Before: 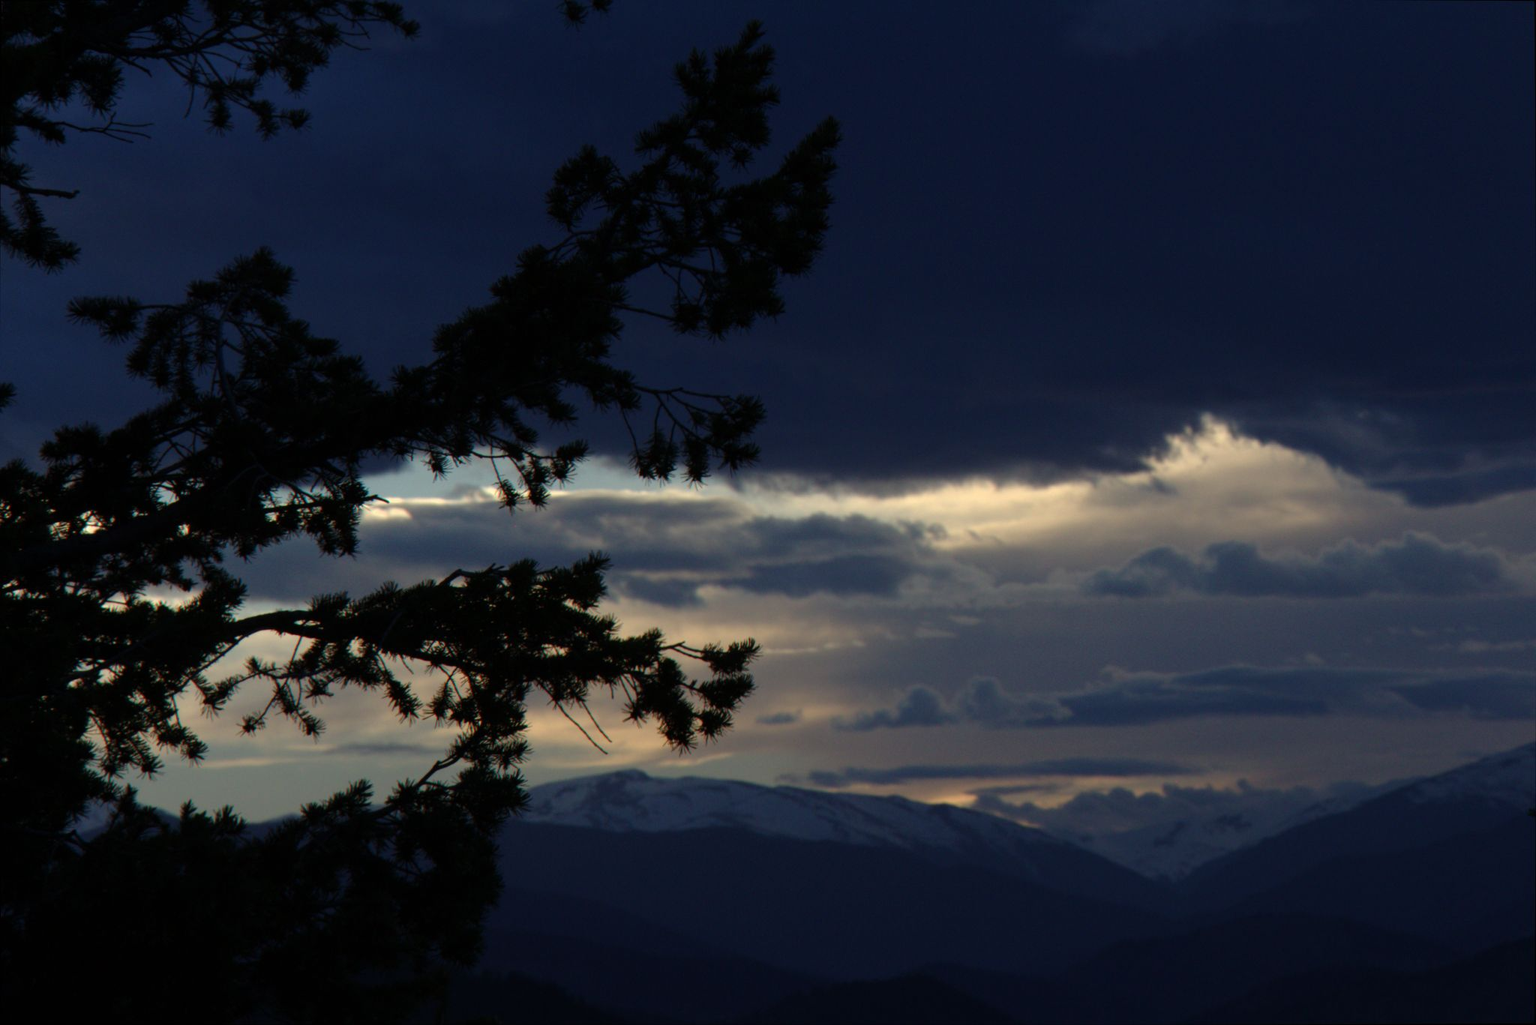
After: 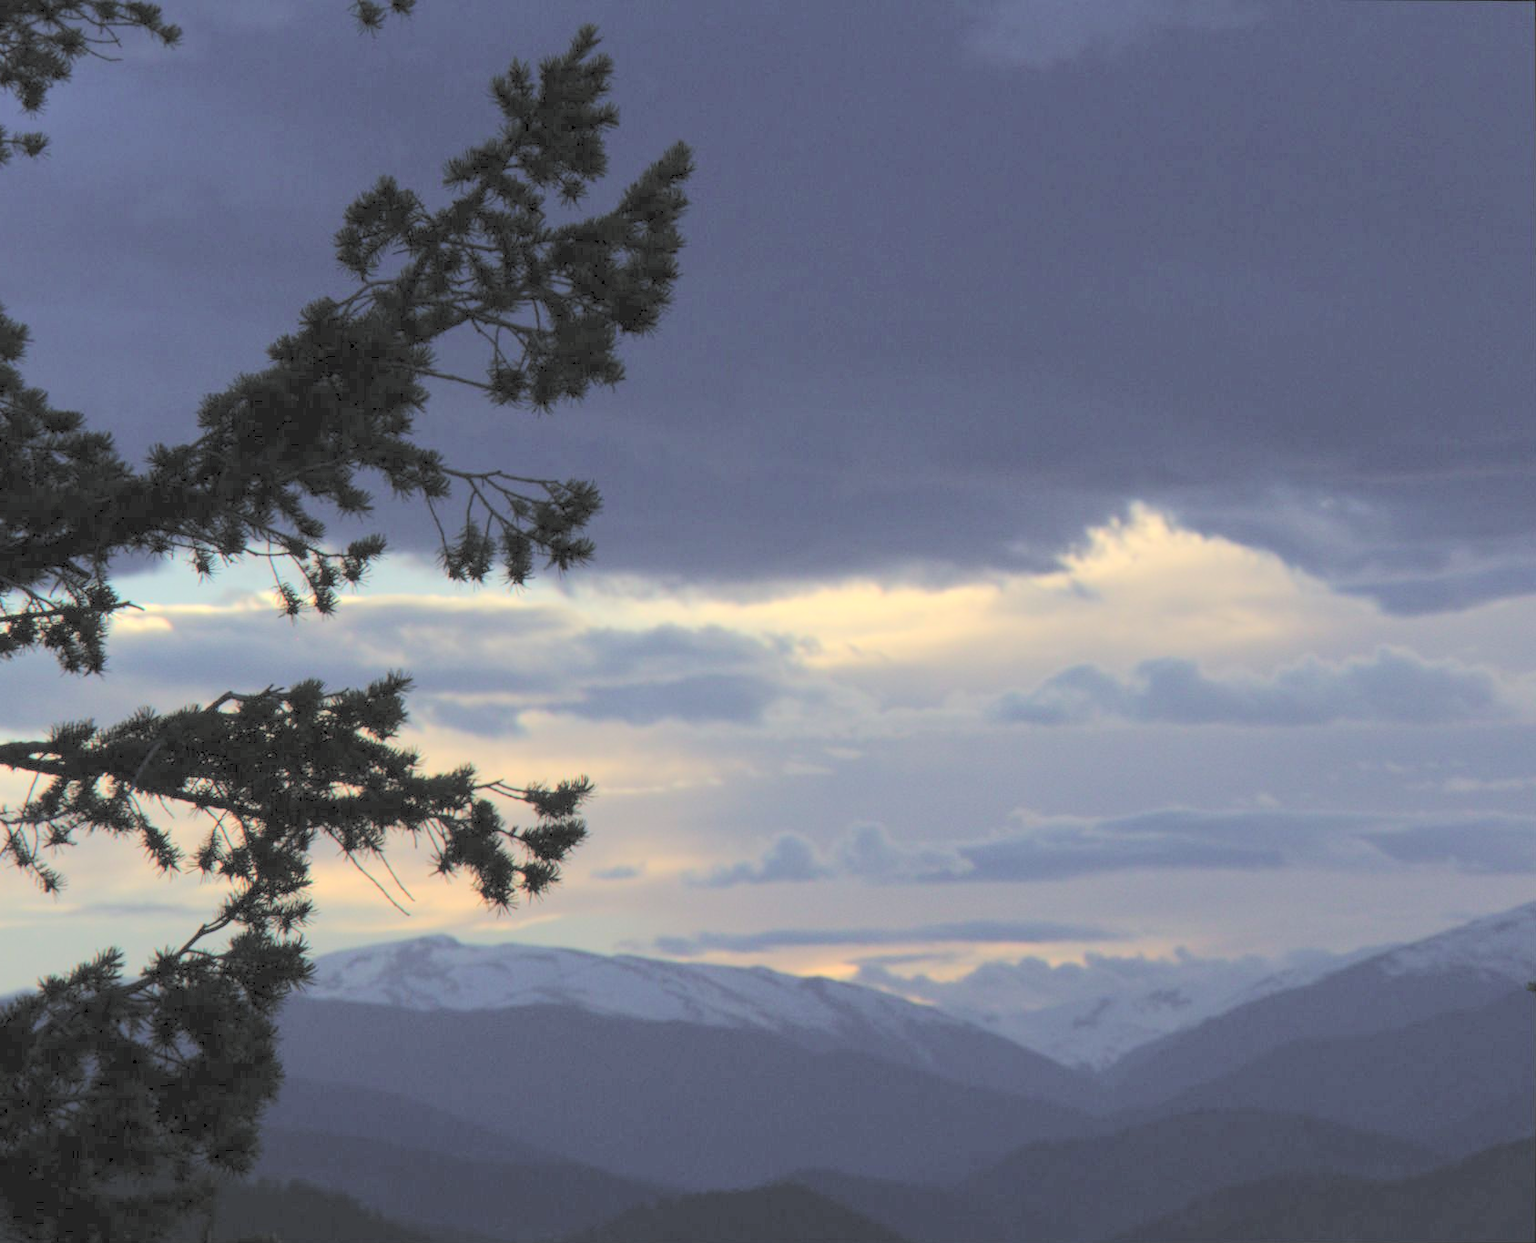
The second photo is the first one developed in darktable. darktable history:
crop: left 17.582%, bottom 0.031%
contrast brightness saturation: brightness 1
